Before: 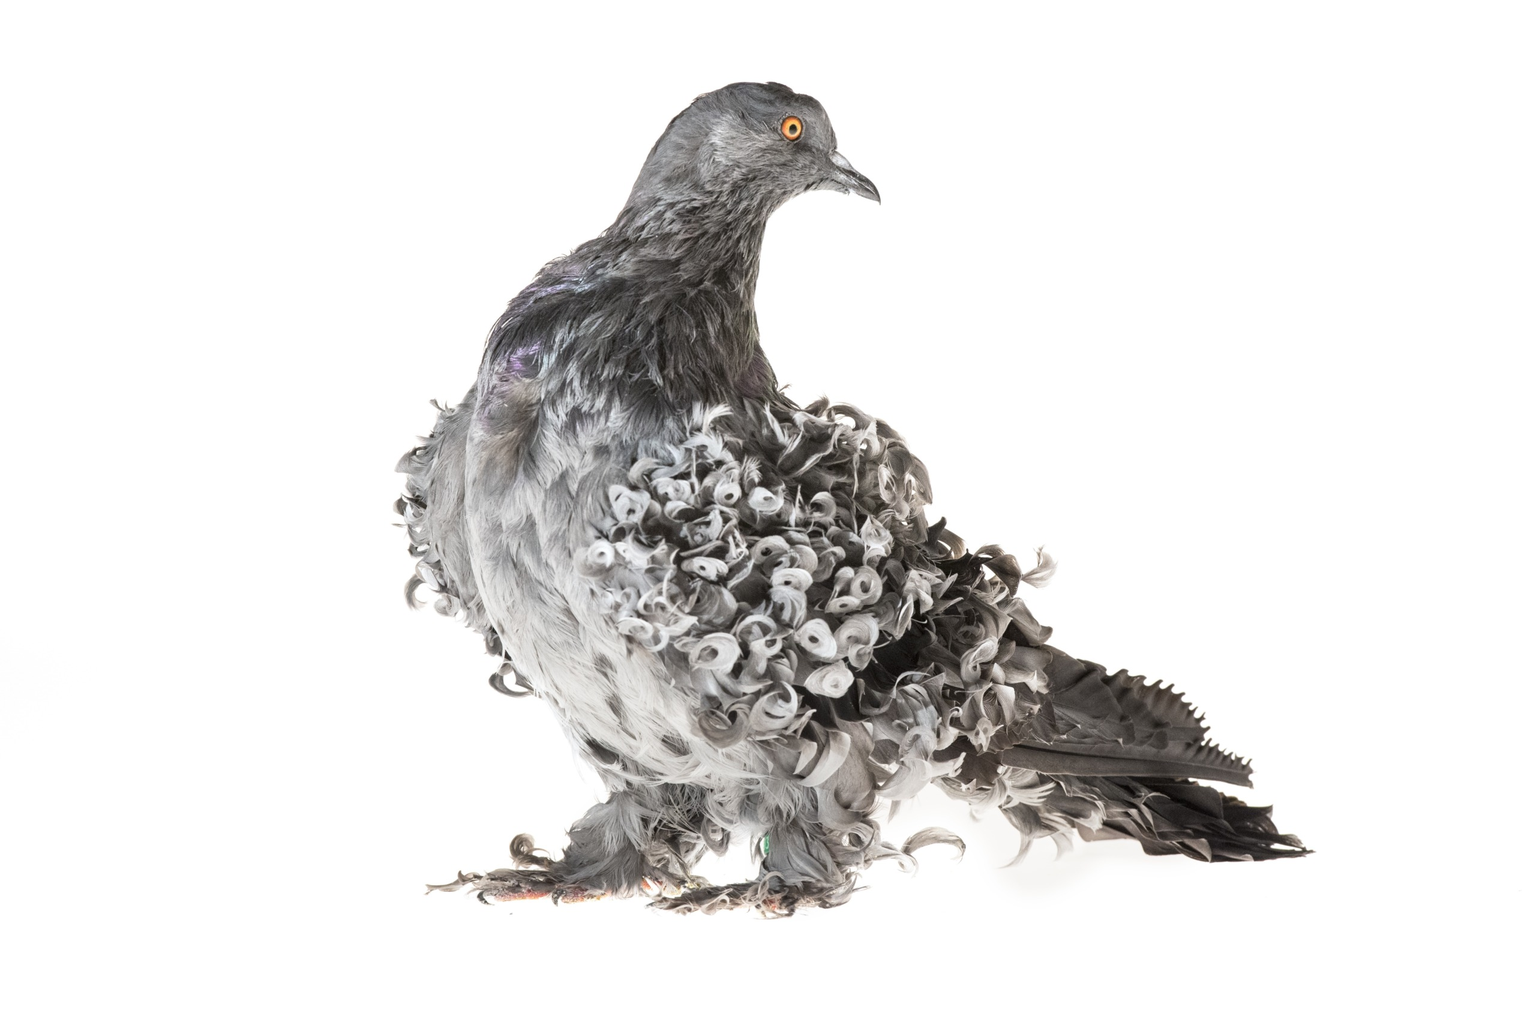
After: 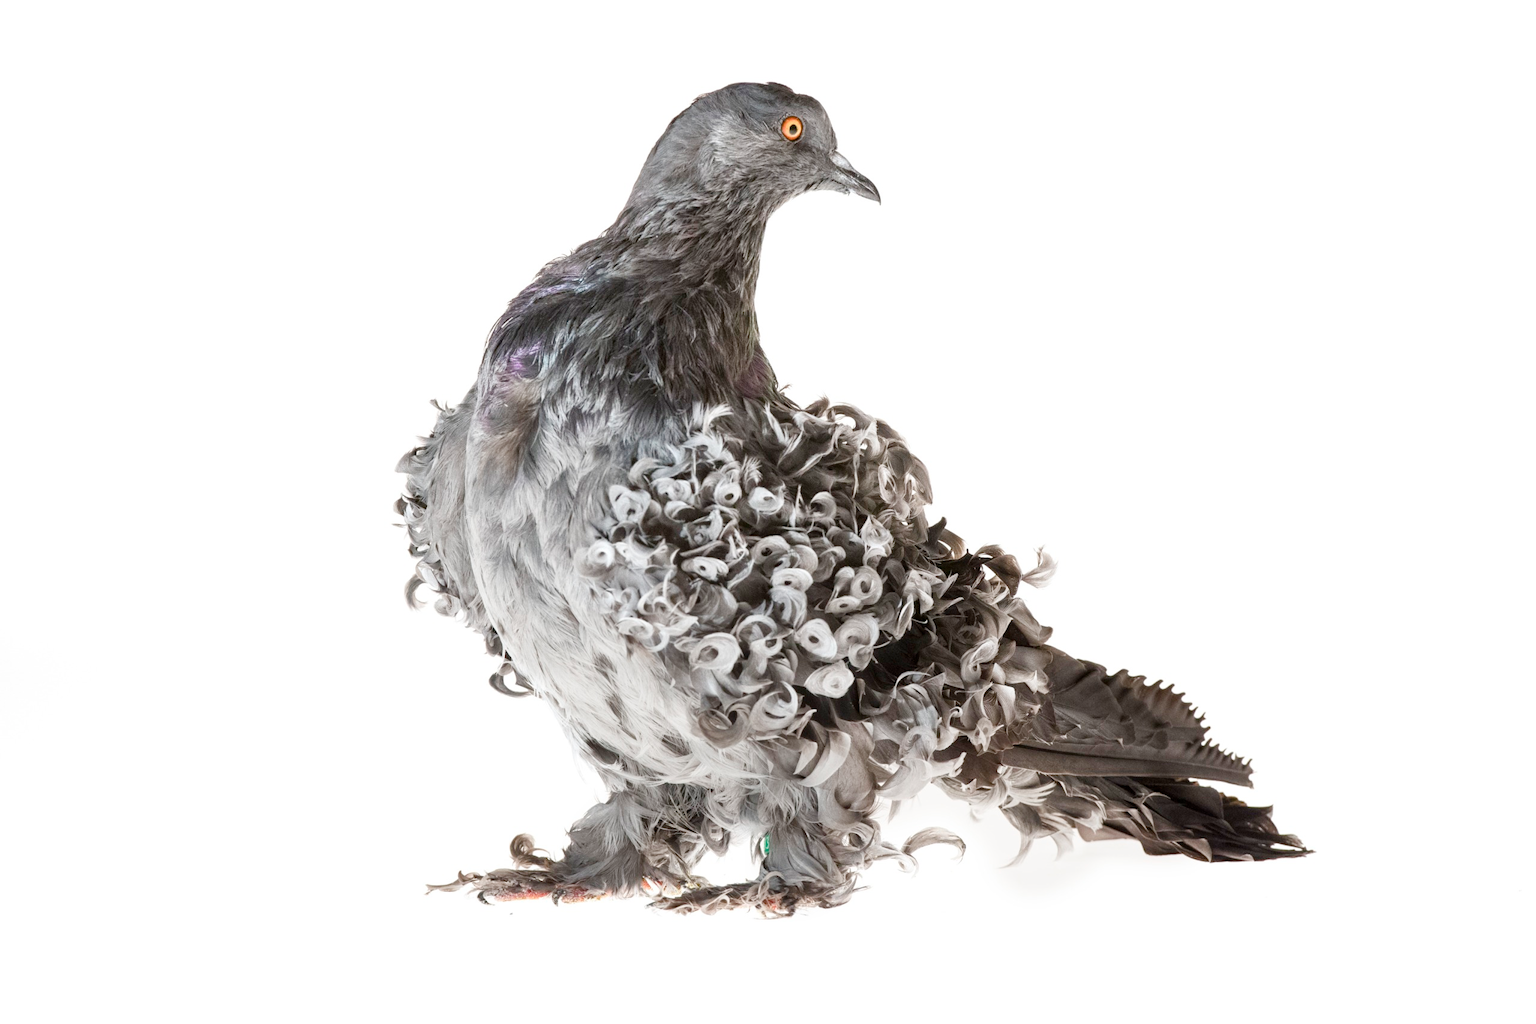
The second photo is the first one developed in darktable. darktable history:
color balance rgb: linear chroma grading › global chroma 9.146%, perceptual saturation grading › global saturation 0.255%, perceptual saturation grading › highlights -32.964%, perceptual saturation grading › mid-tones 15.022%, perceptual saturation grading › shadows 48.704%
